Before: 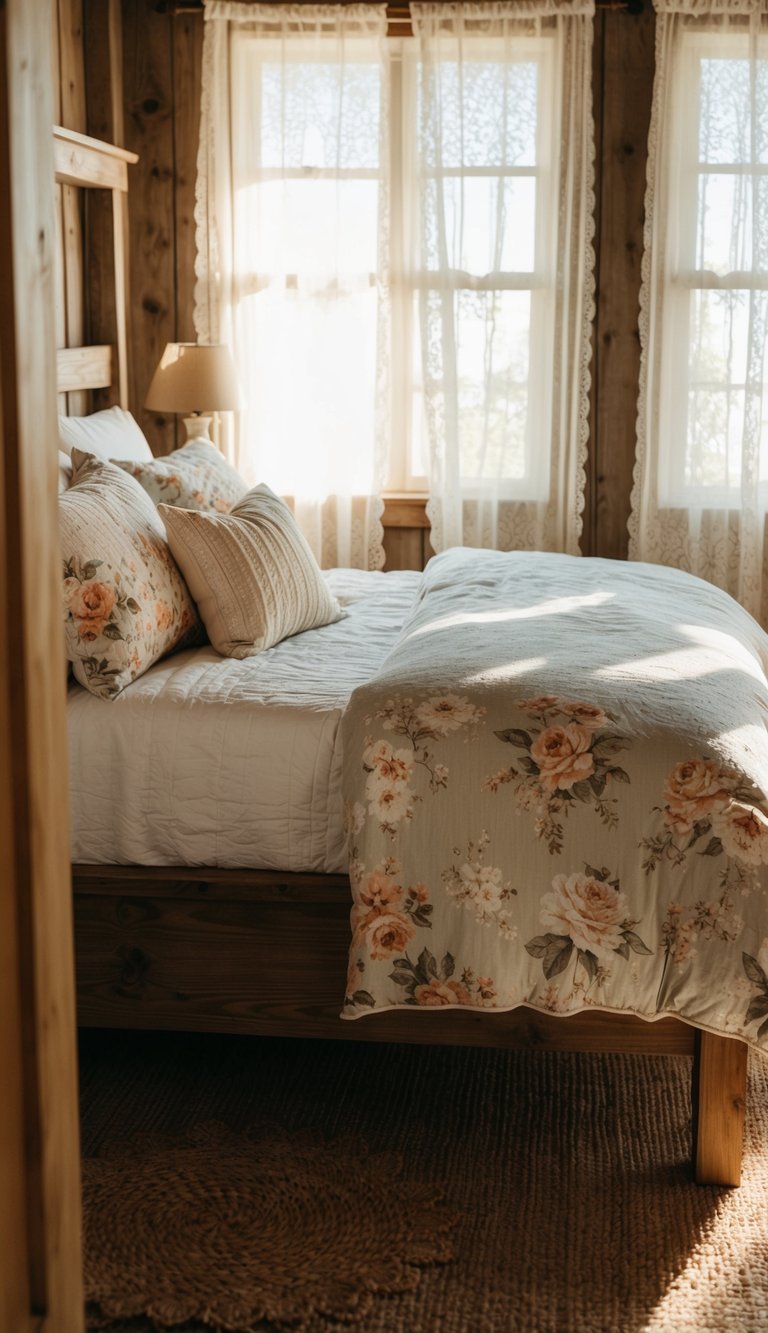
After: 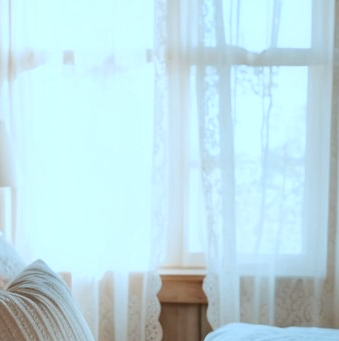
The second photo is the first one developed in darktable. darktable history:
color correction: highlights a* -9.25, highlights b* -22.62
crop: left 29.056%, top 16.872%, right 26.694%, bottom 57.486%
contrast equalizer: octaves 7, y [[0.6 ×6], [0.55 ×6], [0 ×6], [0 ×6], [0 ×6]], mix -0.374
